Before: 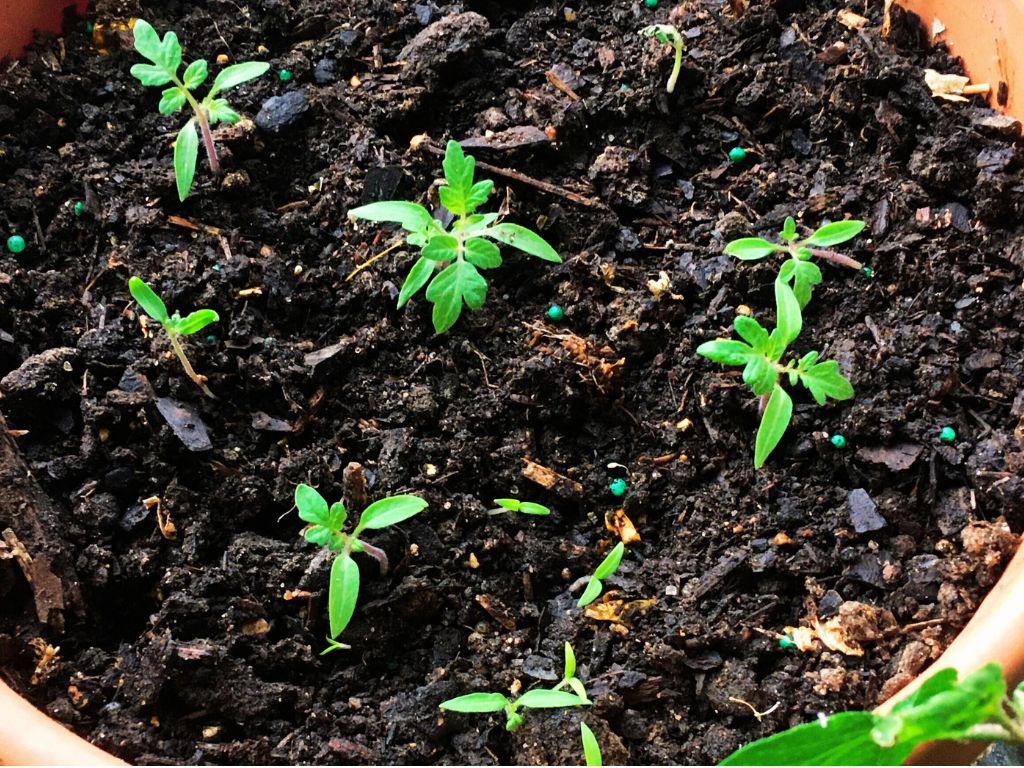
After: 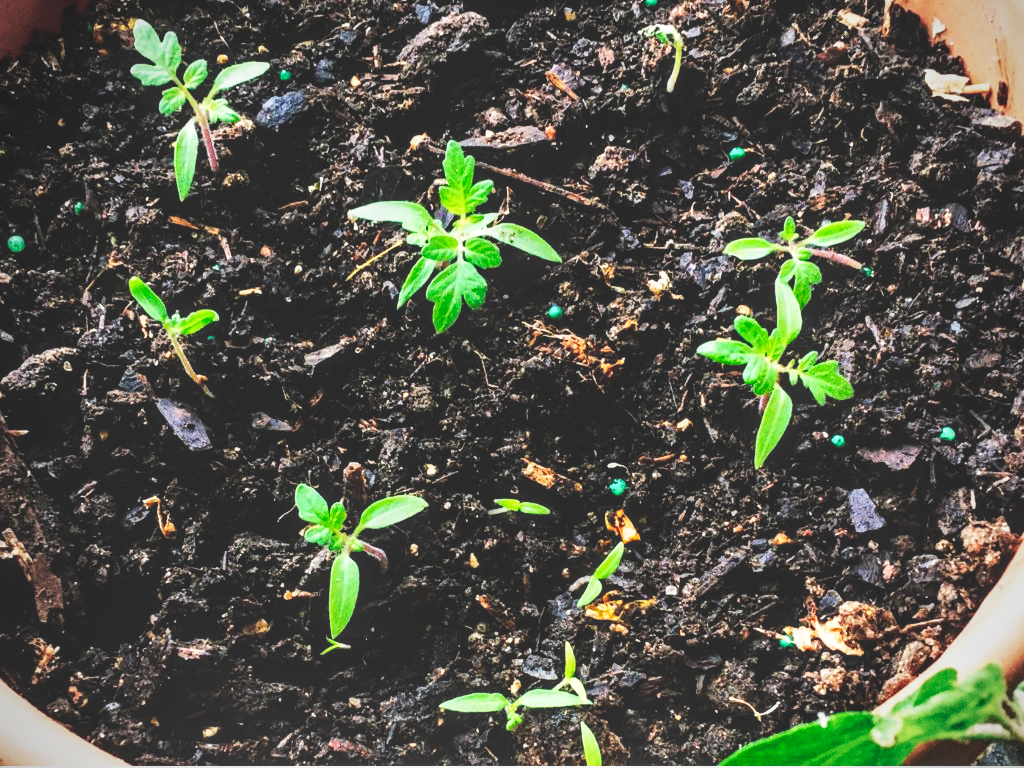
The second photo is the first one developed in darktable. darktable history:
local contrast: detail 130%
tone curve: curves: ch0 [(0, 0) (0.003, 0.156) (0.011, 0.156) (0.025, 0.161) (0.044, 0.161) (0.069, 0.161) (0.1, 0.166) (0.136, 0.168) (0.177, 0.179) (0.224, 0.202) (0.277, 0.241) (0.335, 0.296) (0.399, 0.378) (0.468, 0.484) (0.543, 0.604) (0.623, 0.728) (0.709, 0.822) (0.801, 0.918) (0.898, 0.98) (1, 1)], preserve colors none
color balance: lift [1.01, 1, 1, 1], gamma [1.097, 1, 1, 1], gain [0.85, 1, 1, 1]
vignetting: fall-off radius 60.92%
